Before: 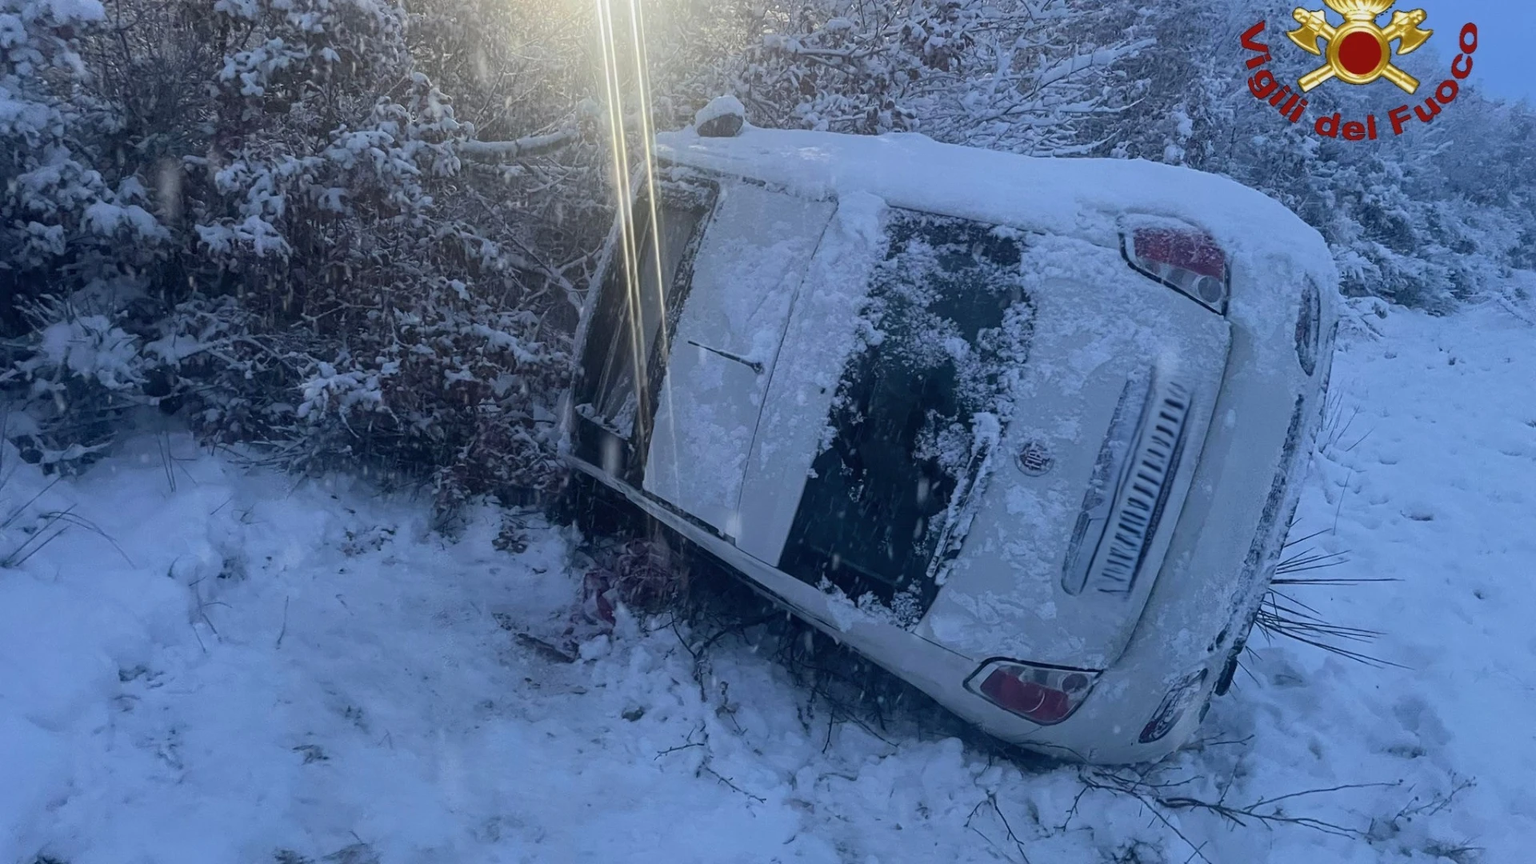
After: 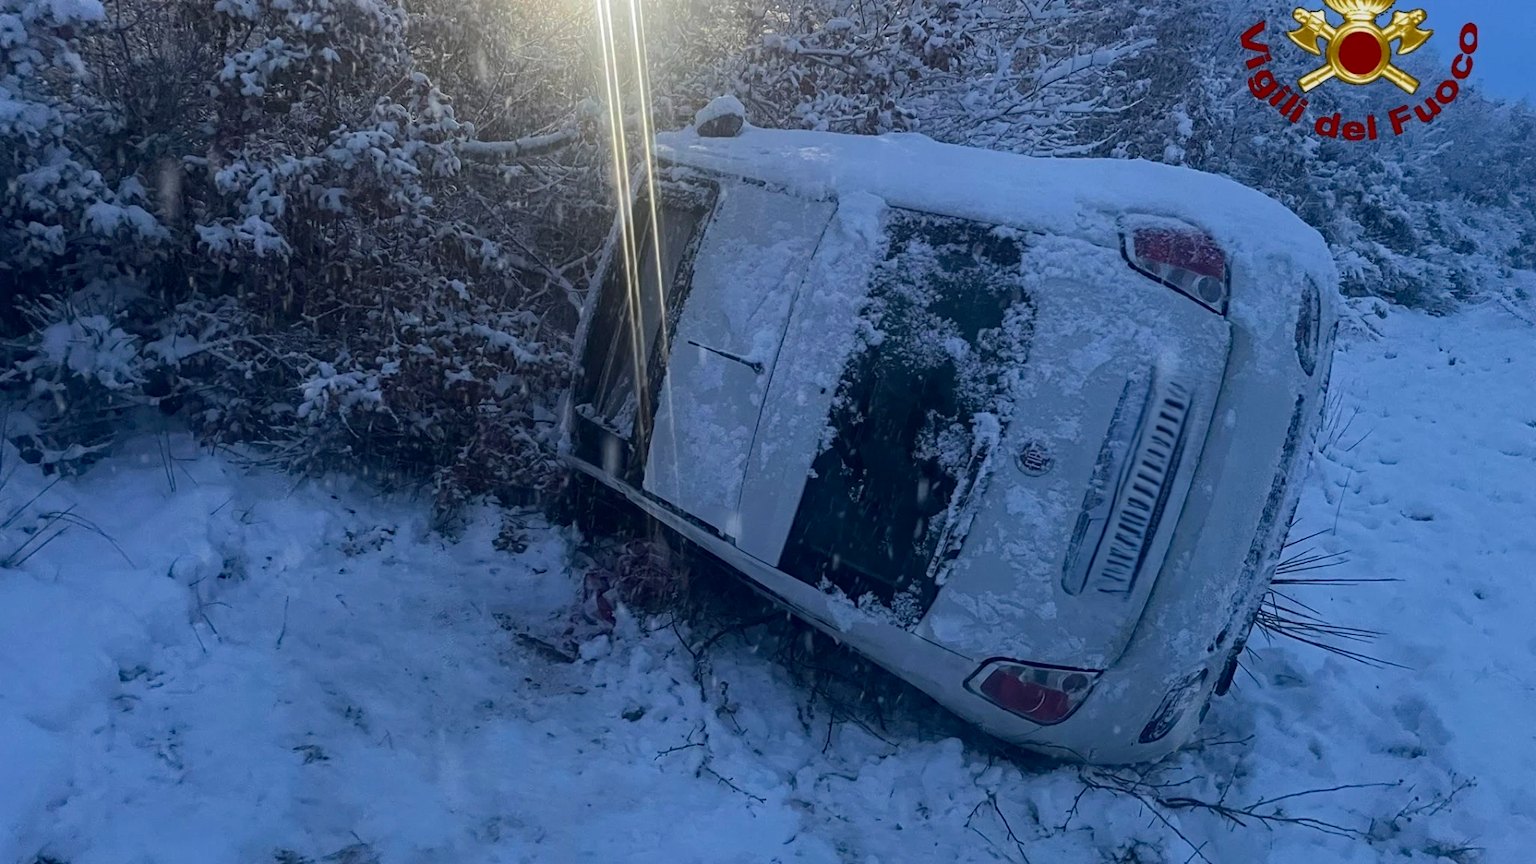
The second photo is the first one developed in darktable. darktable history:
haze removal: compatibility mode true, adaptive false
contrast brightness saturation: brightness -0.09
